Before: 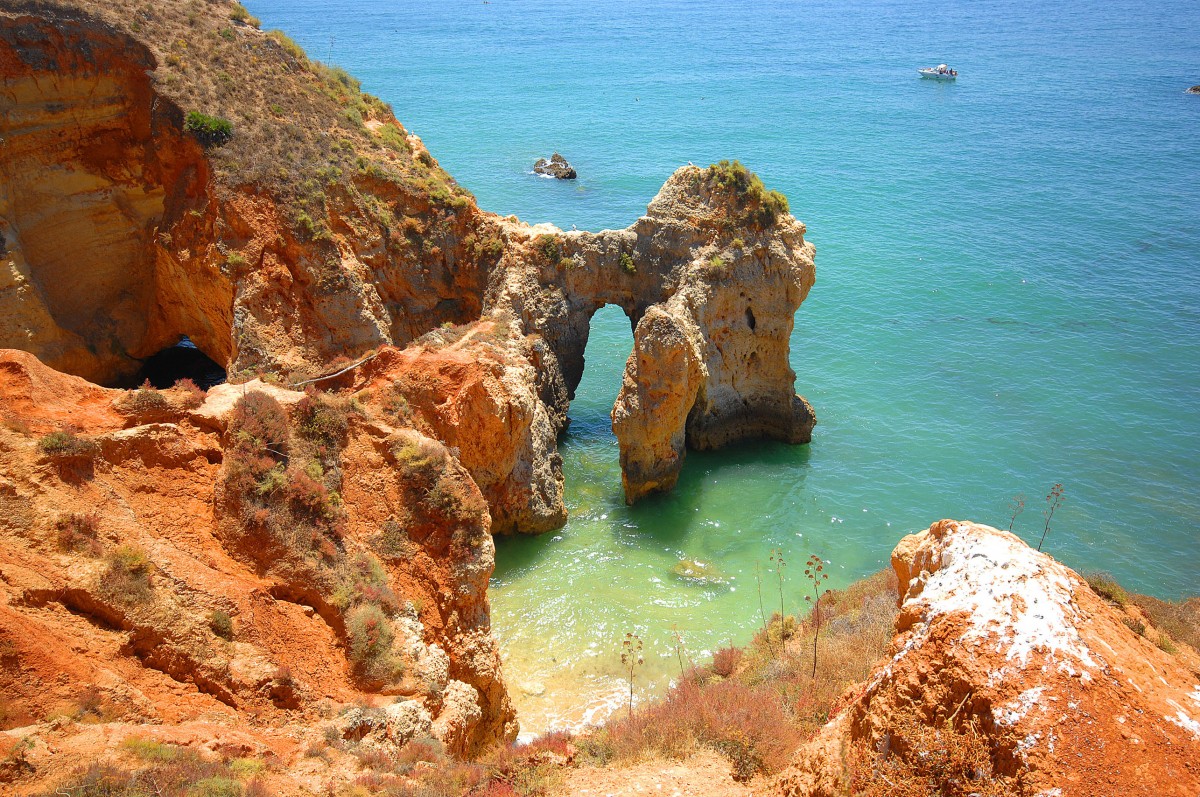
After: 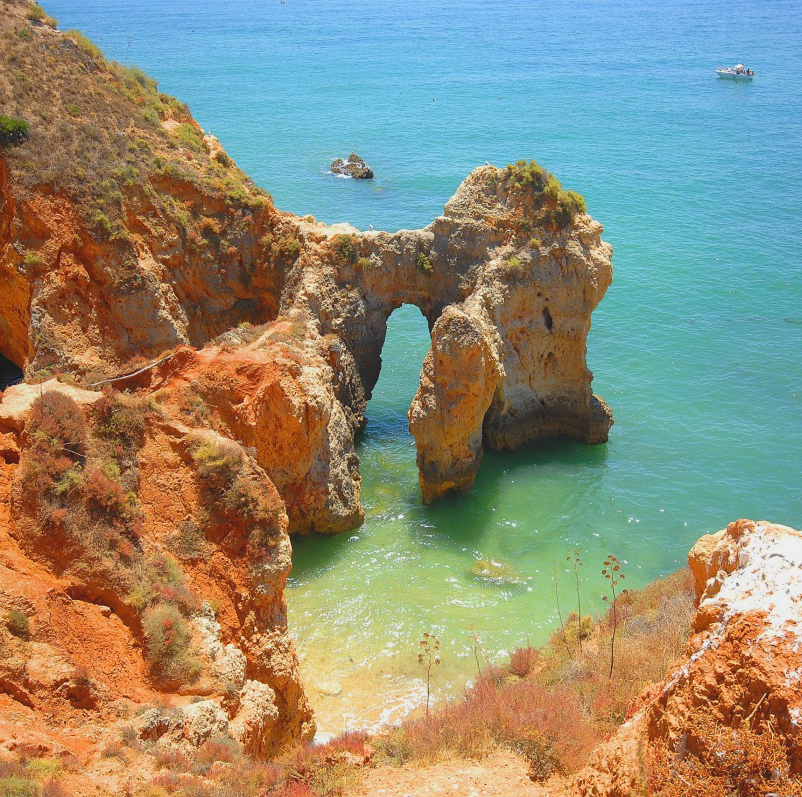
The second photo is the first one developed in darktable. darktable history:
crop: left 16.961%, right 16.183%
local contrast: highlights 70%, shadows 66%, detail 81%, midtone range 0.321
